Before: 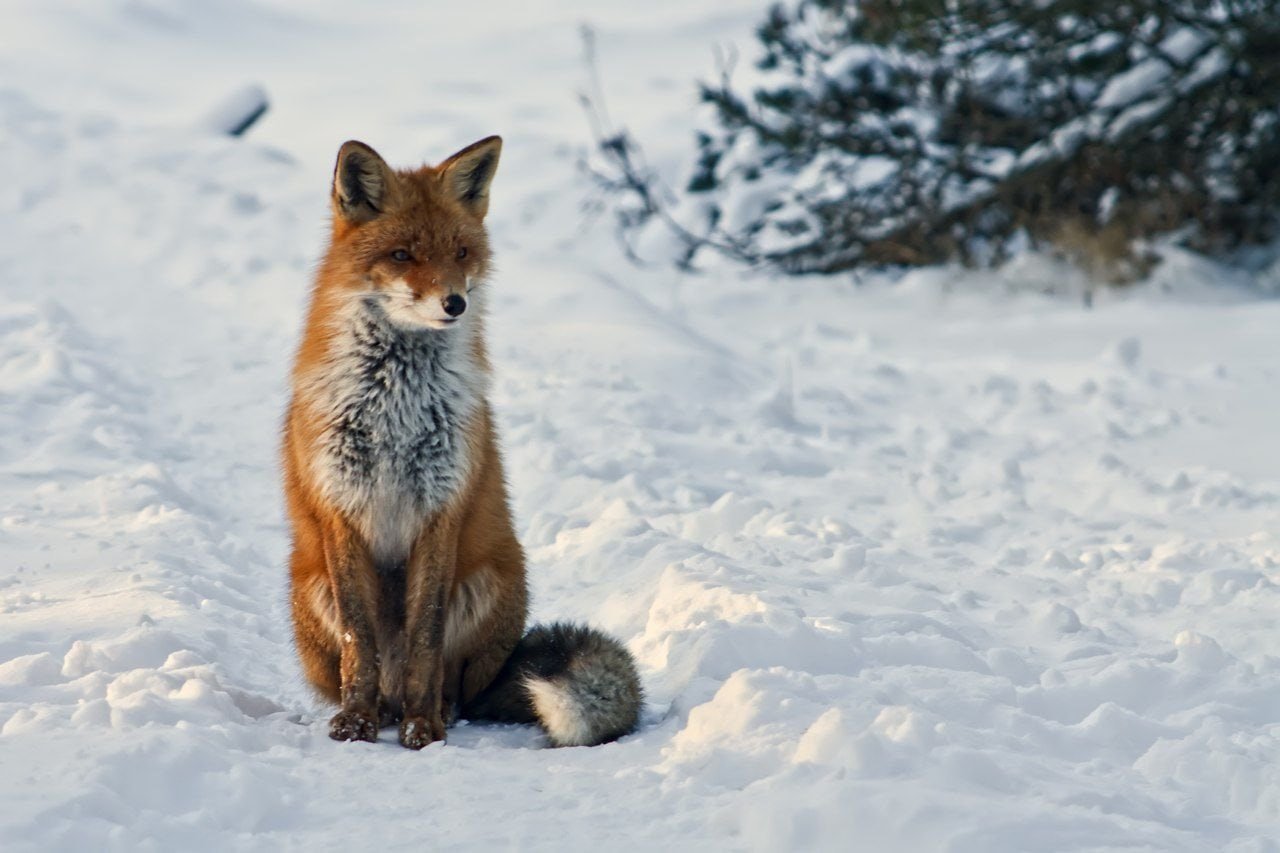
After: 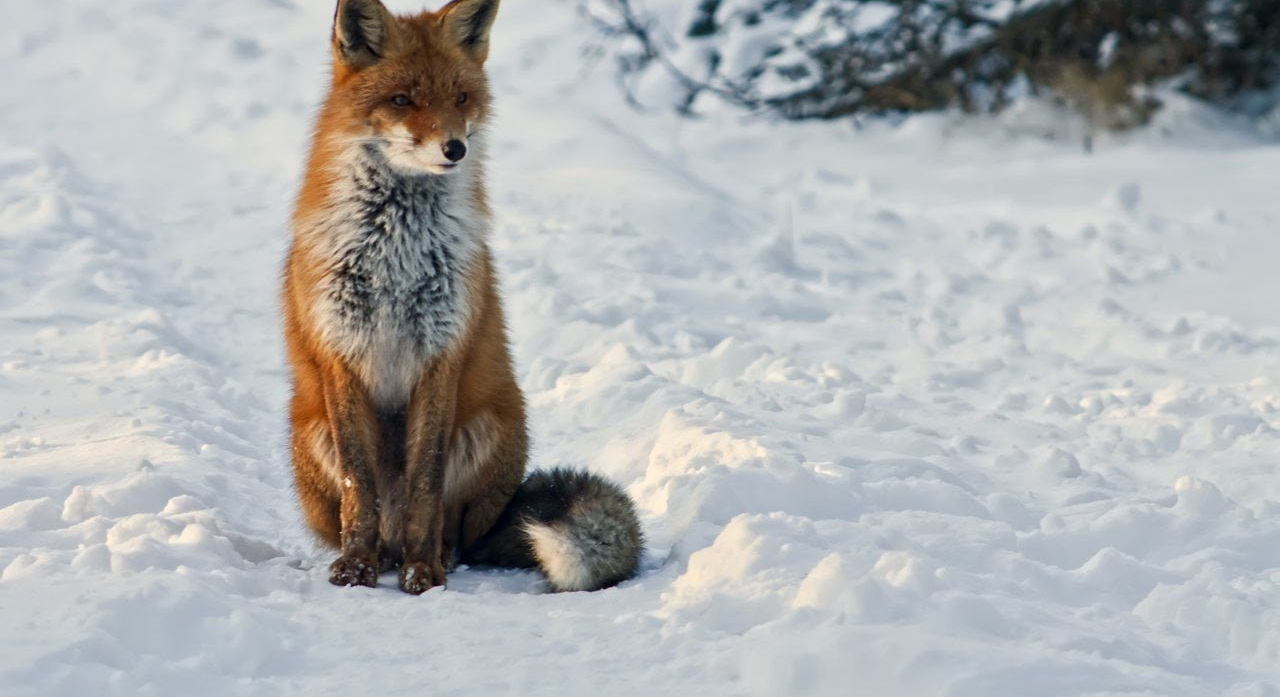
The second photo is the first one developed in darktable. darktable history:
crop and rotate: top 18.269%
